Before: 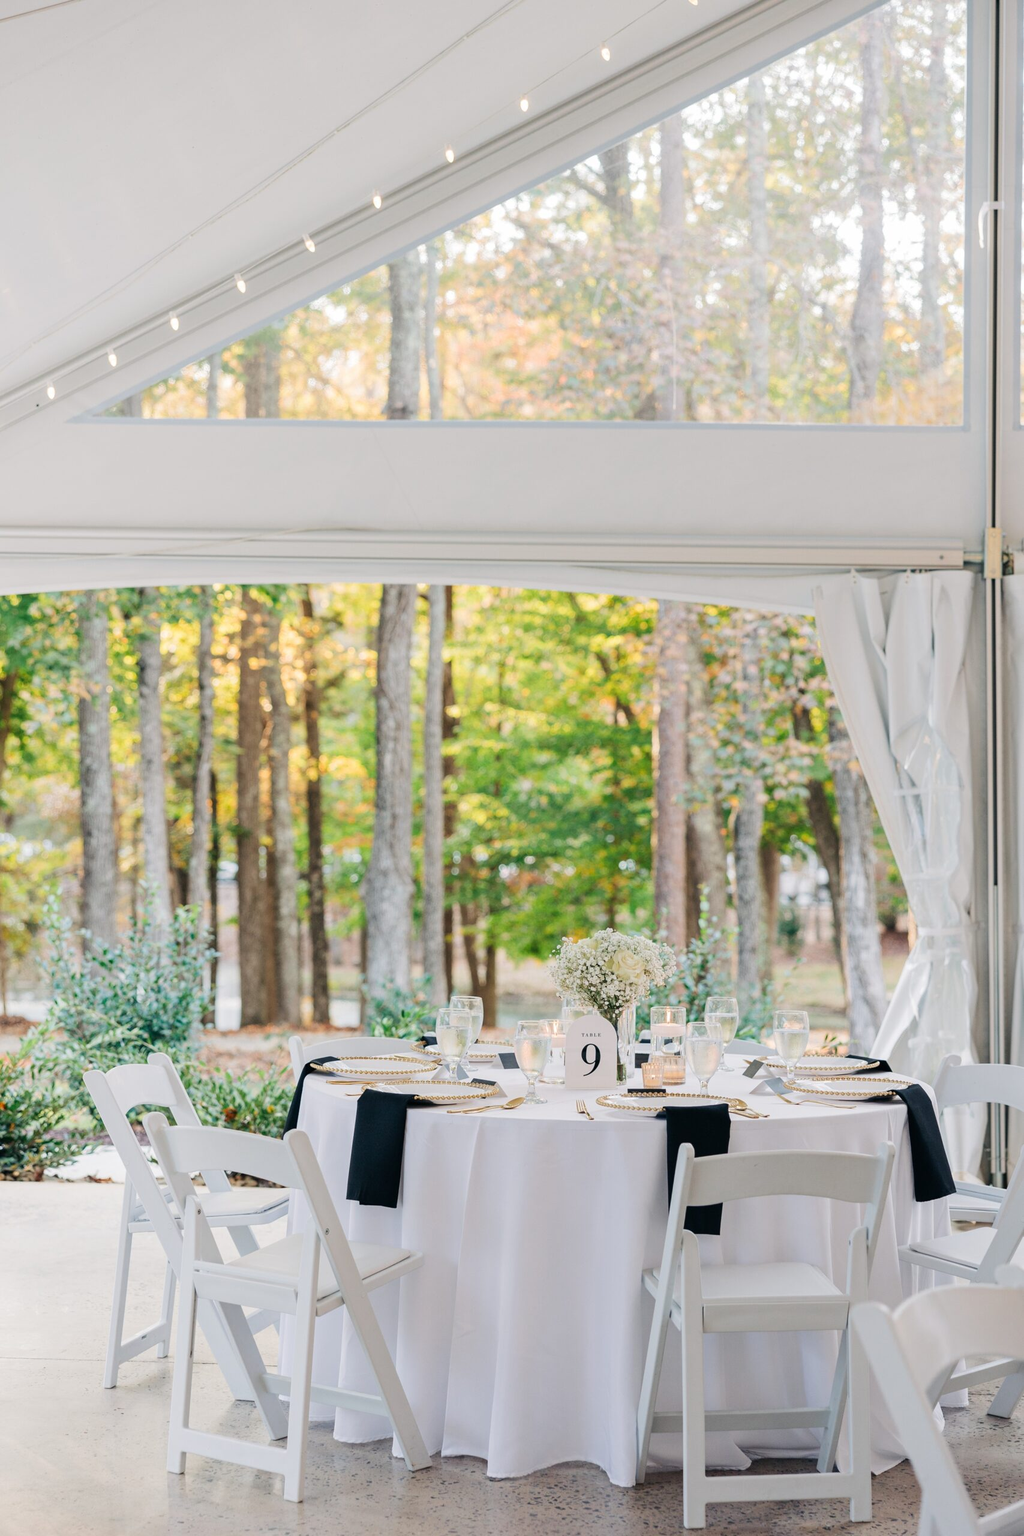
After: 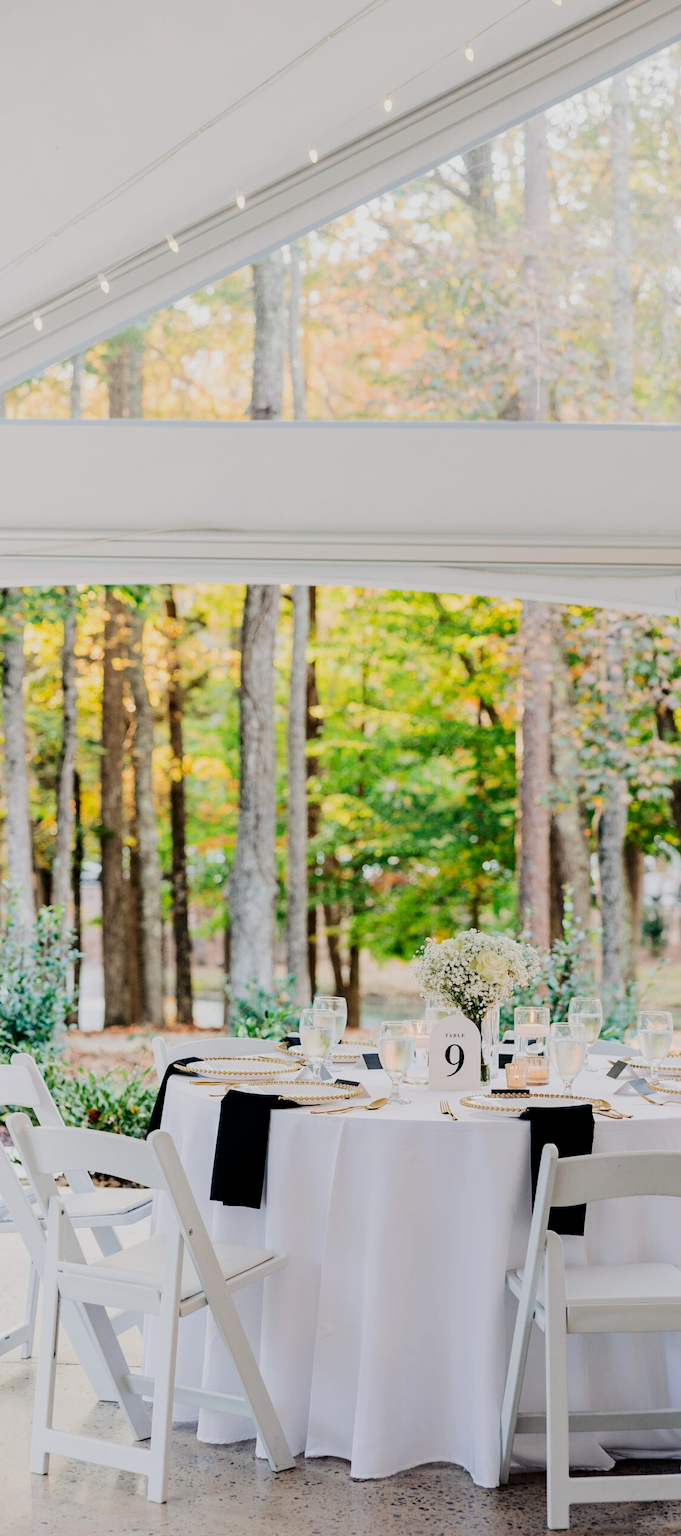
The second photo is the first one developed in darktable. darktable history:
exposure: black level correction 0.001, compensate highlight preservation false
contrast brightness saturation: contrast 0.115, brightness -0.116, saturation 0.201
crop and rotate: left 13.373%, right 20.042%
filmic rgb: black relative exposure -7.5 EV, white relative exposure 5 EV, hardness 3.31, contrast 1.3
